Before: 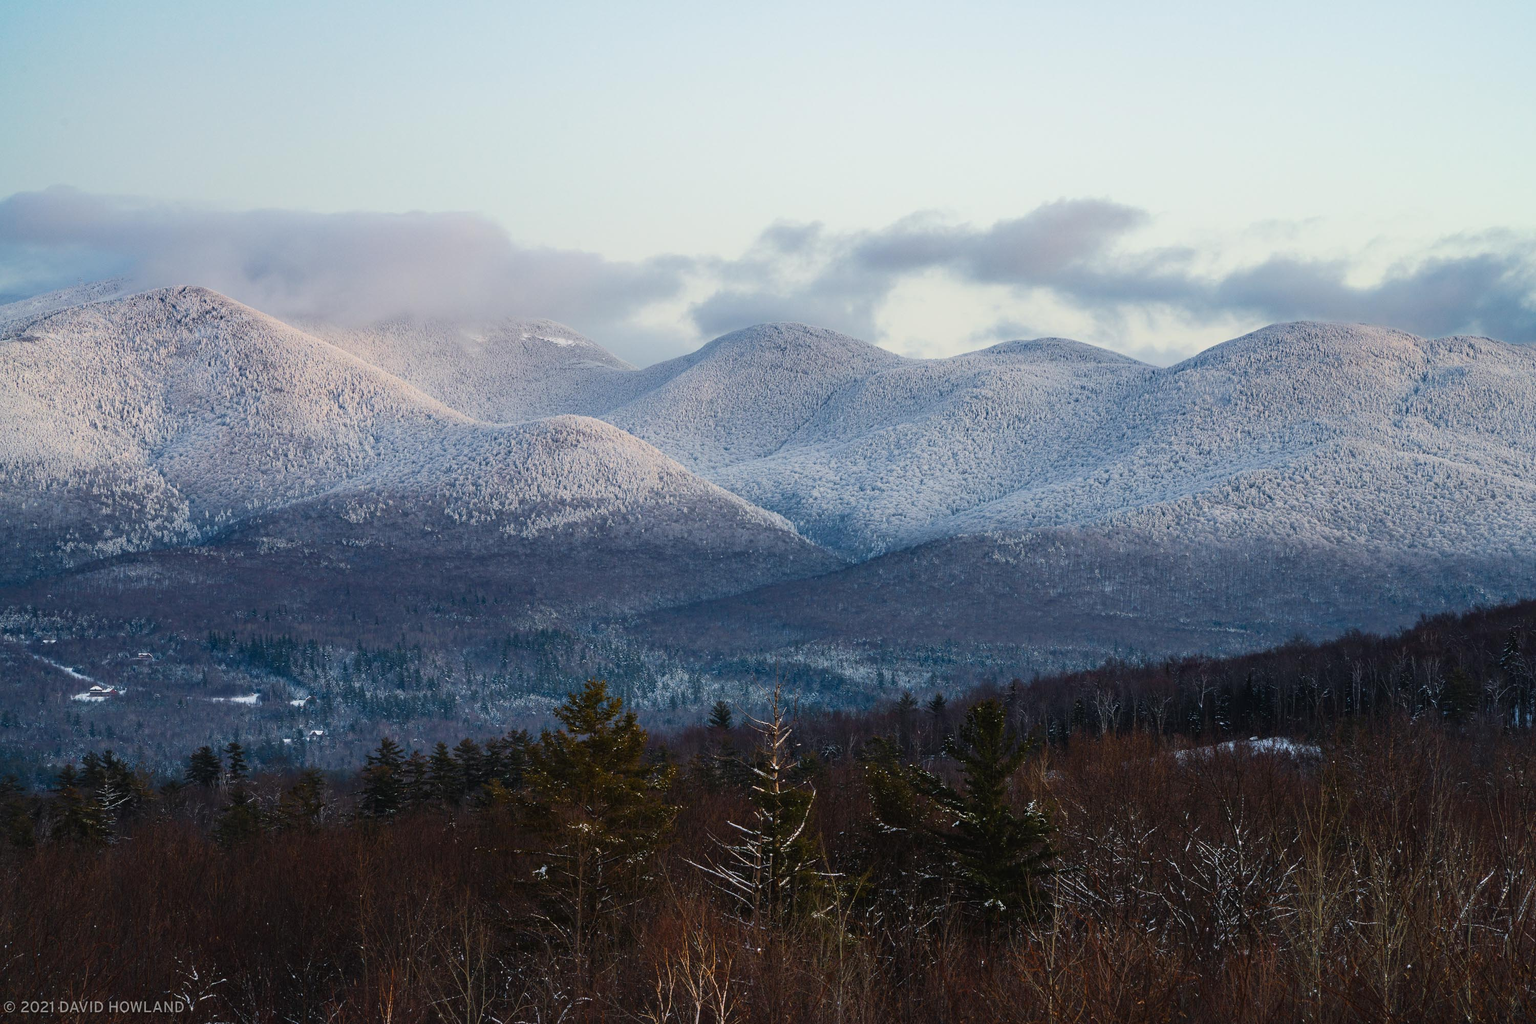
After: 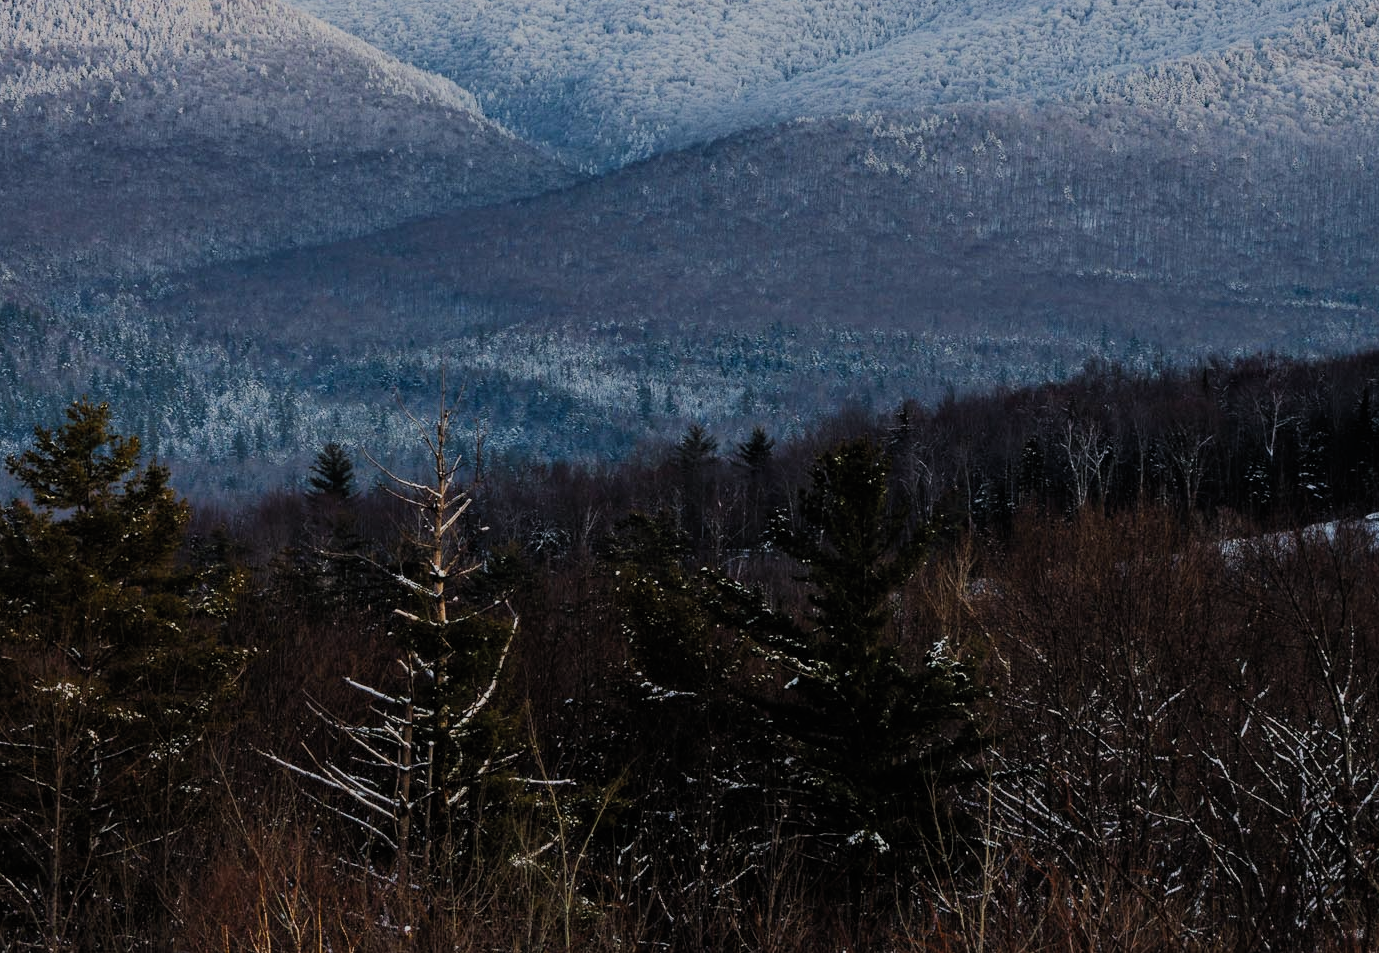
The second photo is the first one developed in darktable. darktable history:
crop: left 35.857%, top 46.307%, right 18.162%, bottom 5.993%
filmic rgb: black relative exposure -7.65 EV, white relative exposure 4.56 EV, hardness 3.61, add noise in highlights 0.001, preserve chrominance max RGB, color science v3 (2019), use custom middle-gray values true, iterations of high-quality reconstruction 0, contrast in highlights soft
